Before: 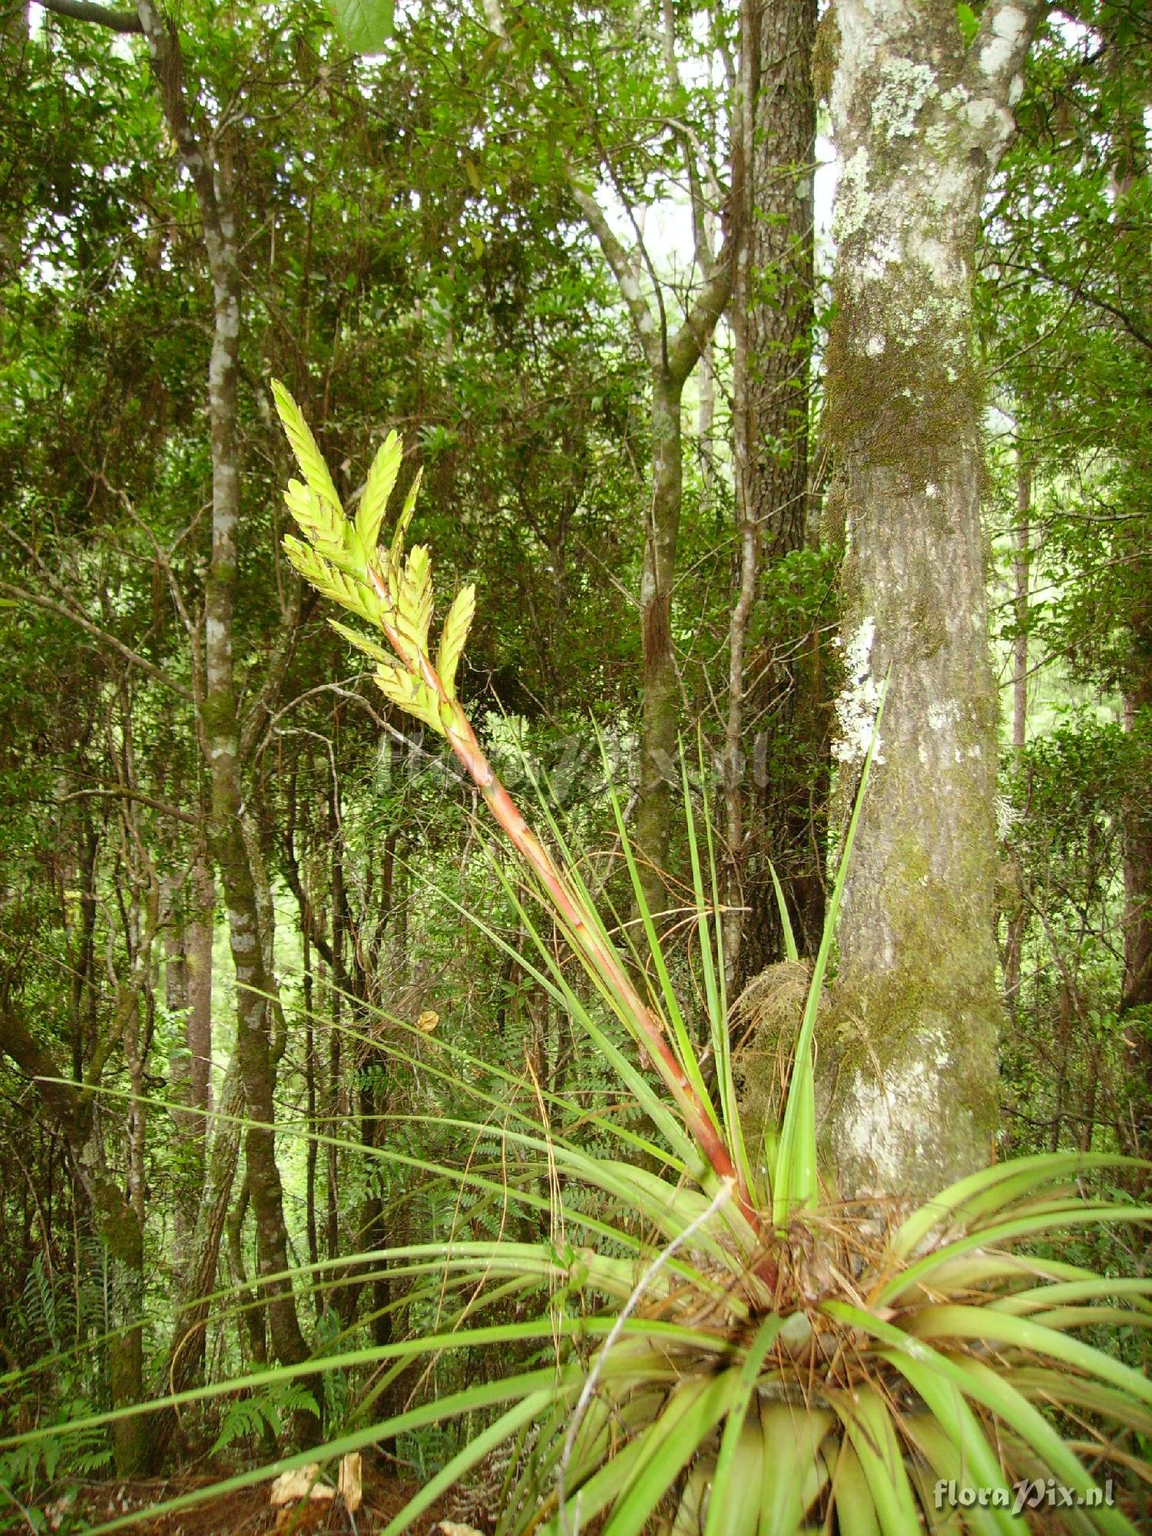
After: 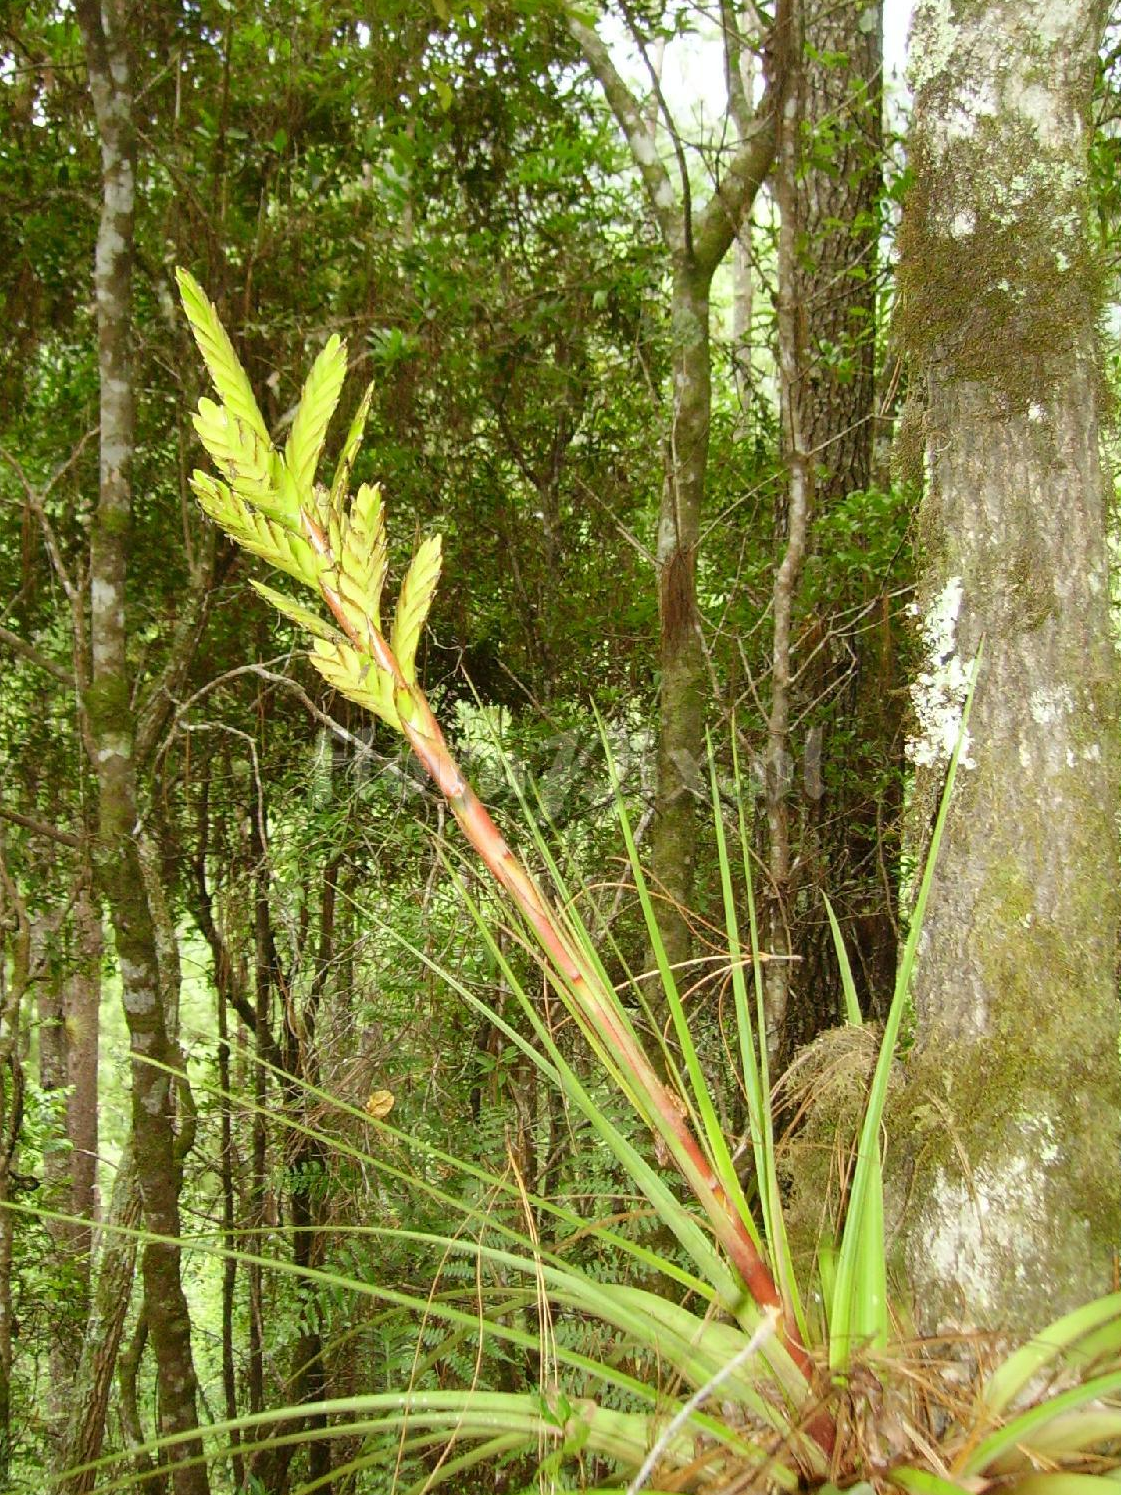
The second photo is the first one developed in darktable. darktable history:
rotate and perspective: automatic cropping original format, crop left 0, crop top 0
crop and rotate: left 11.831%, top 11.346%, right 13.429%, bottom 13.899%
